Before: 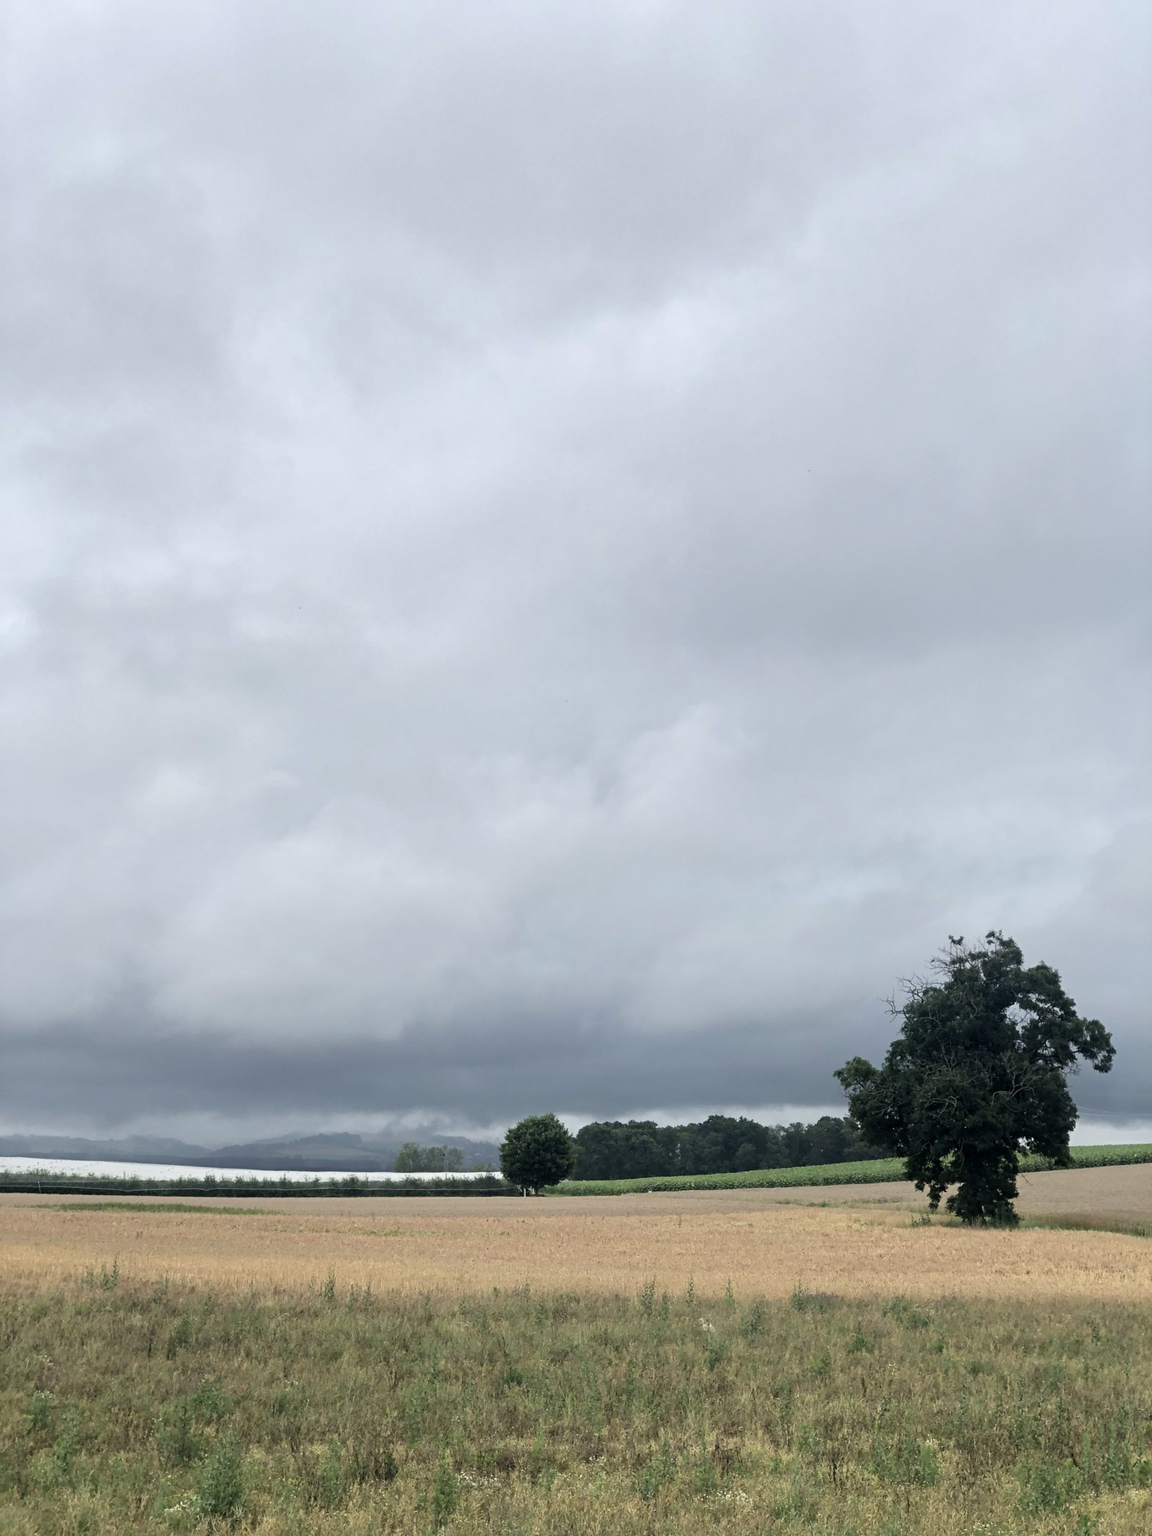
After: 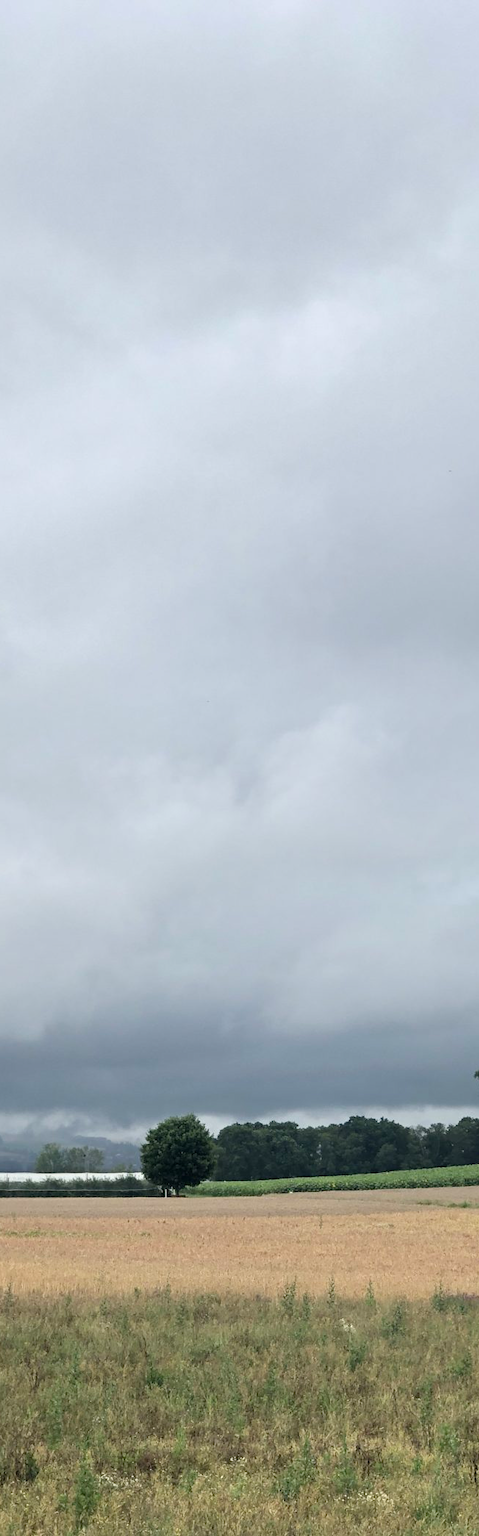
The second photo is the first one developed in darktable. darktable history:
crop: left 31.229%, right 27.105%
tone curve: curves: ch0 [(0, 0) (0.584, 0.595) (1, 1)], preserve colors none
